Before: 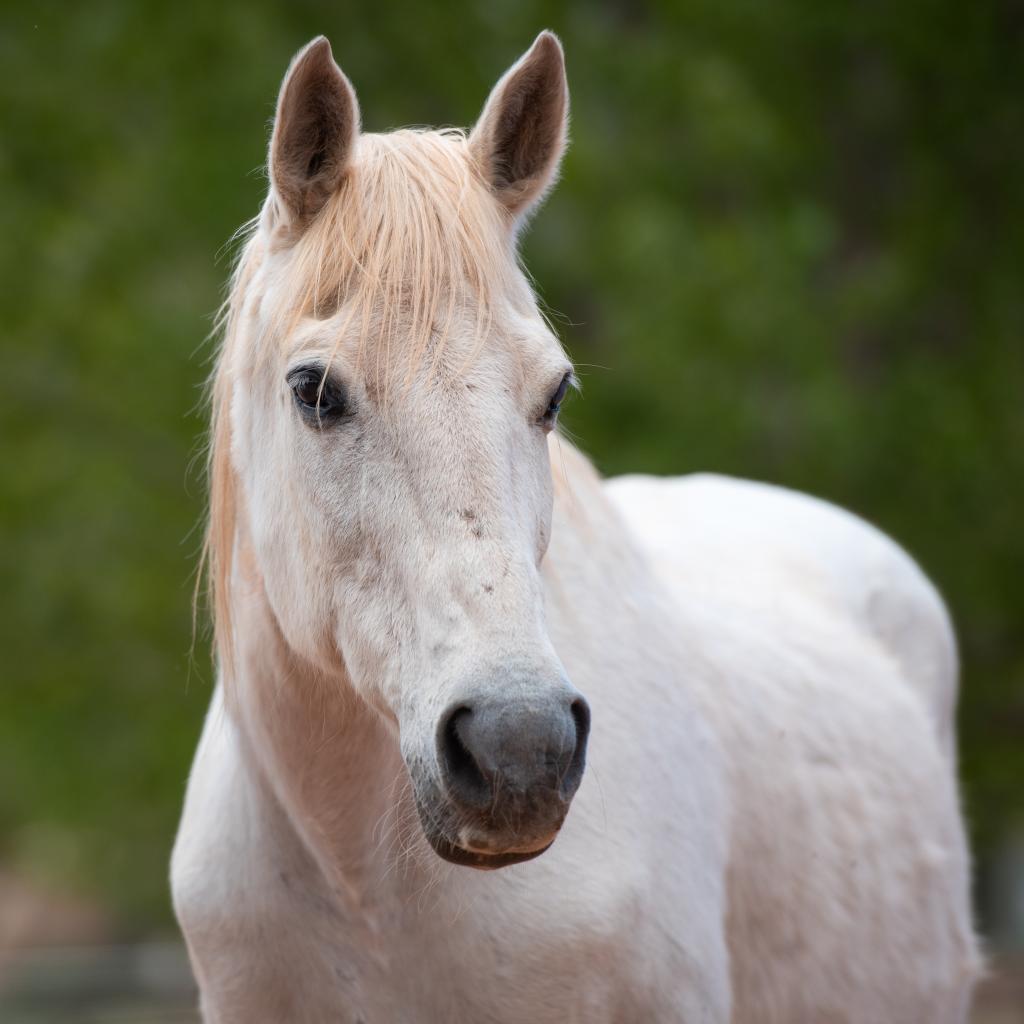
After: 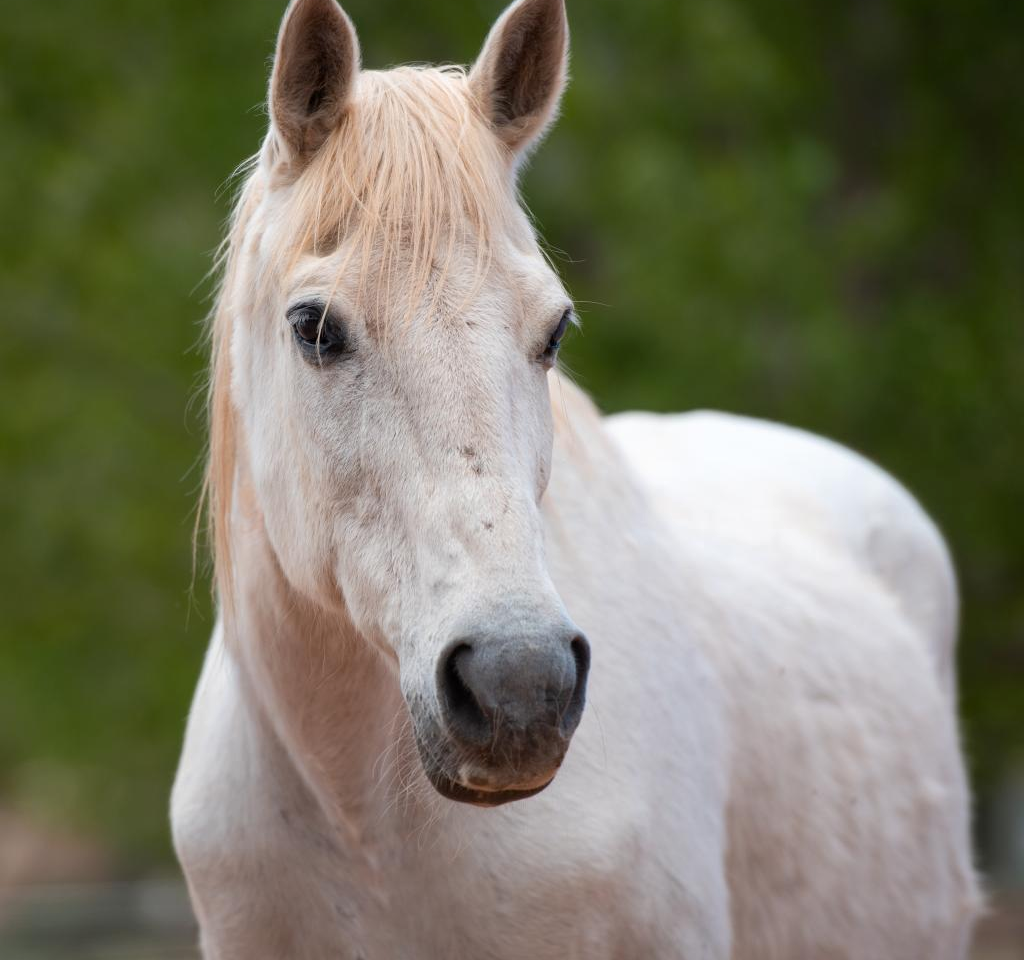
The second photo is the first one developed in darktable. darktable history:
exposure: black level correction 0.001, compensate highlight preservation false
crop and rotate: top 6.205%
tone equalizer: edges refinement/feathering 500, mask exposure compensation -1.57 EV, preserve details no
